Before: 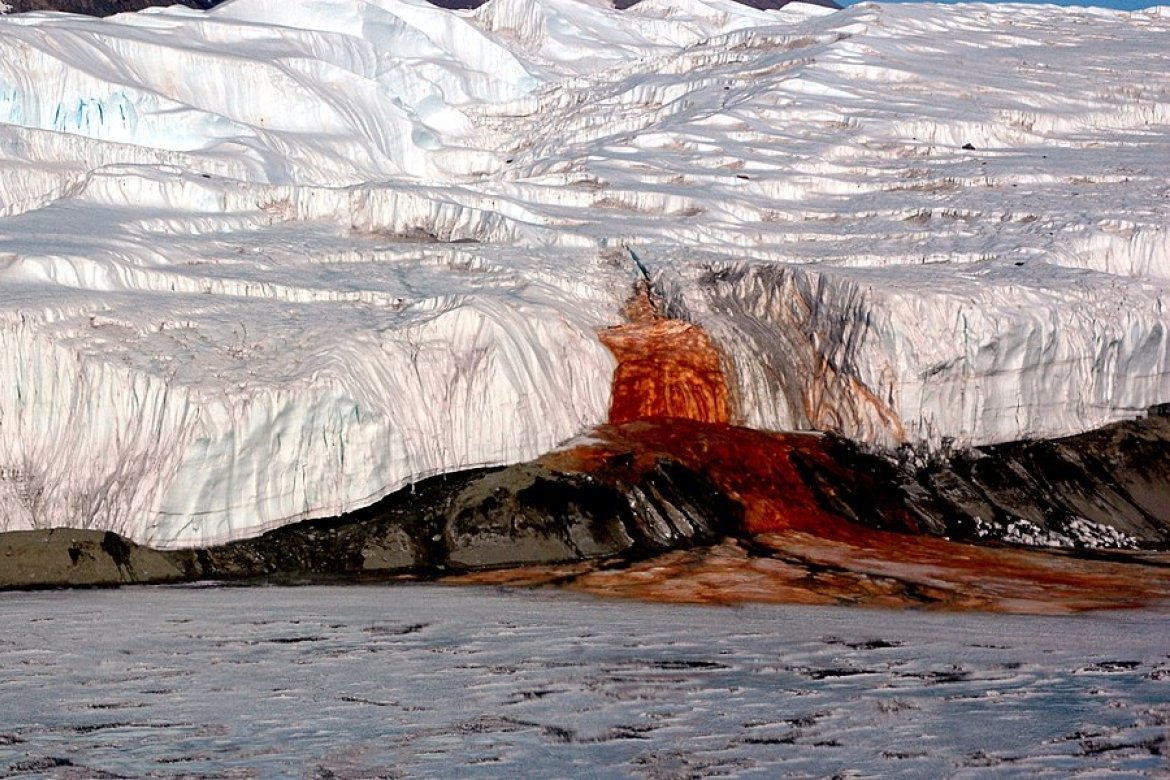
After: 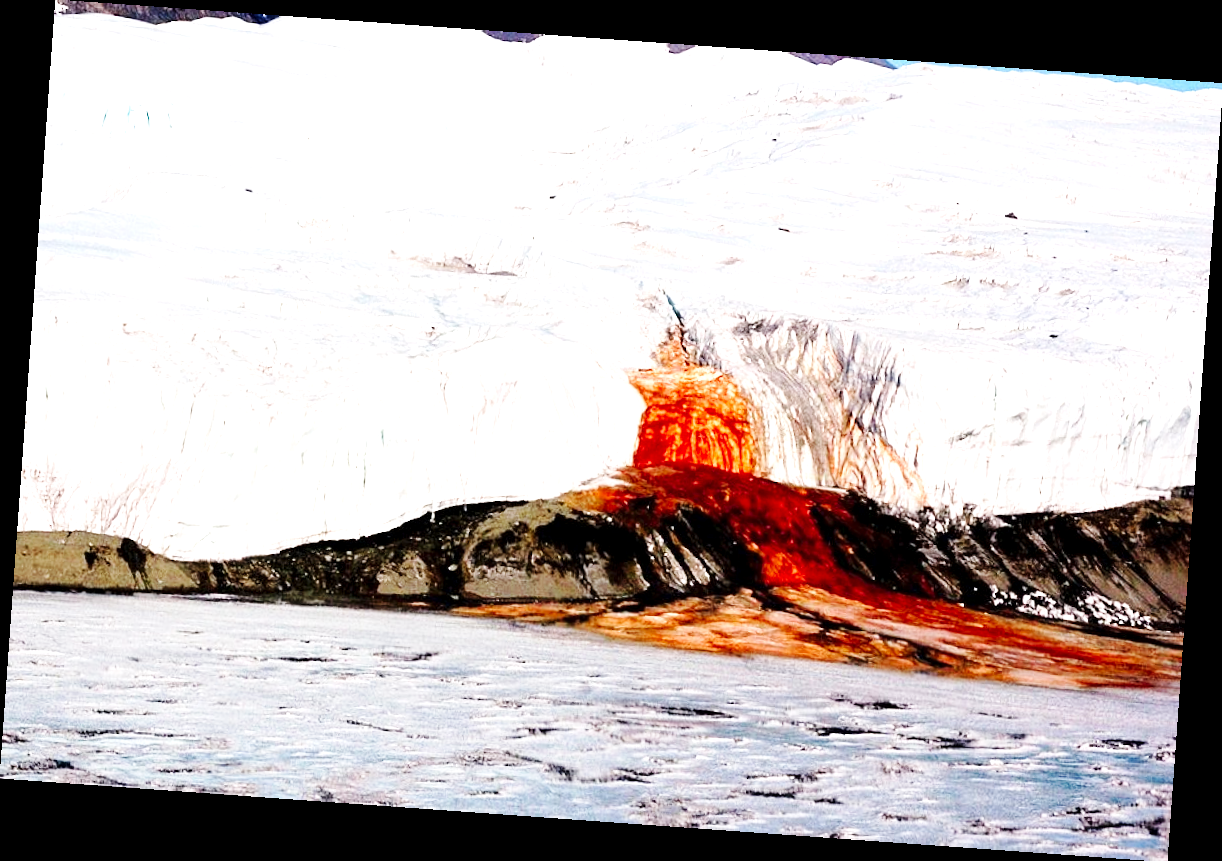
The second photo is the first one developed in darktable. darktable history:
base curve: curves: ch0 [(0, 0) (0.032, 0.025) (0.121, 0.166) (0.206, 0.329) (0.605, 0.79) (1, 1)], preserve colors none
rotate and perspective: rotation 4.1°, automatic cropping off
exposure: black level correction 0.001, exposure 1.398 EV, compensate exposure bias true, compensate highlight preservation false
